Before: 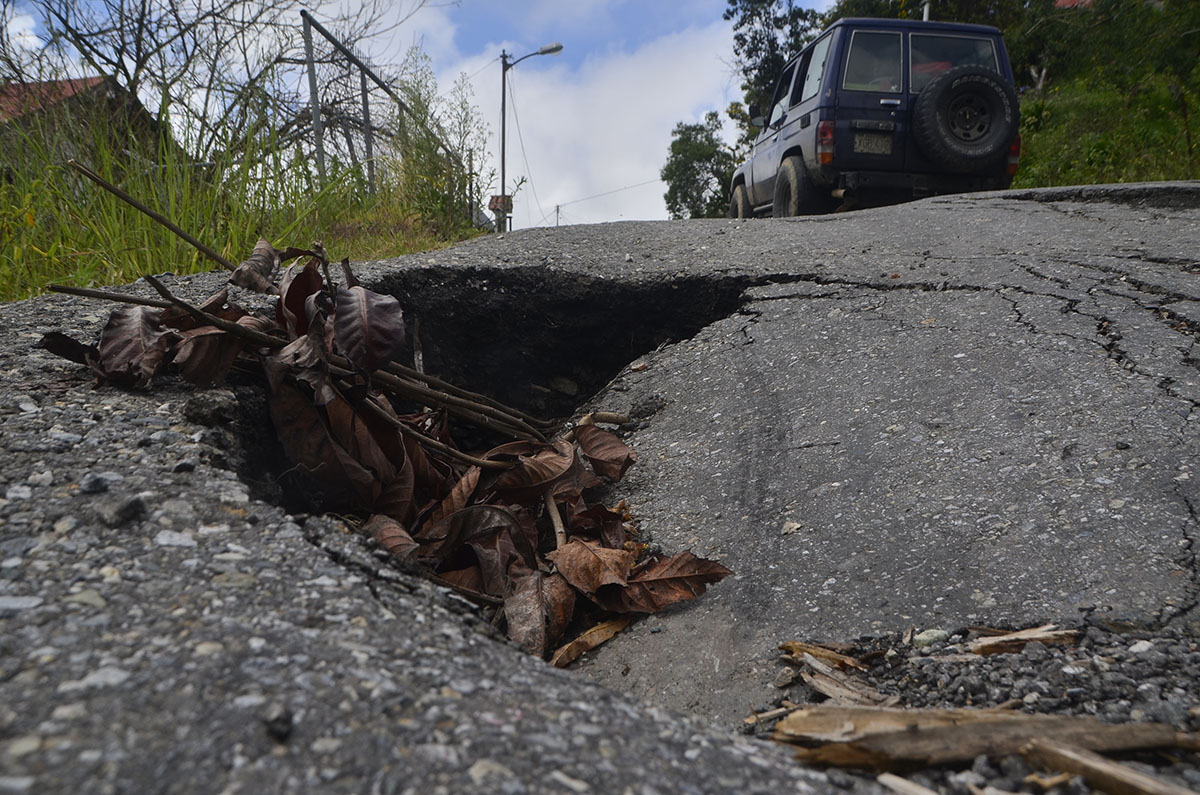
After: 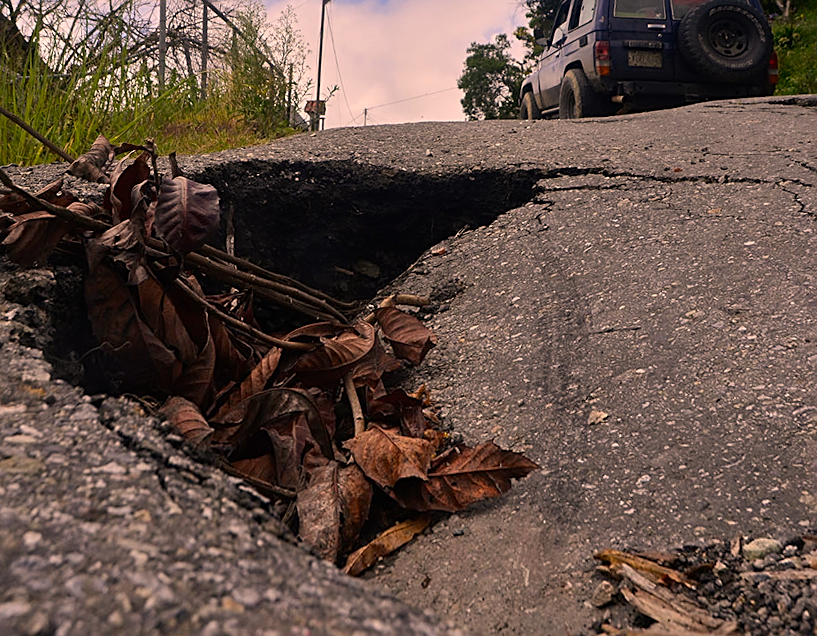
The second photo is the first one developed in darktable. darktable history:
color correction: highlights a* 17.88, highlights b* 18.79
crop and rotate: left 7.196%, top 4.574%, right 10.605%, bottom 13.178%
sharpen: on, module defaults
rotate and perspective: rotation 0.72°, lens shift (vertical) -0.352, lens shift (horizontal) -0.051, crop left 0.152, crop right 0.859, crop top 0.019, crop bottom 0.964
